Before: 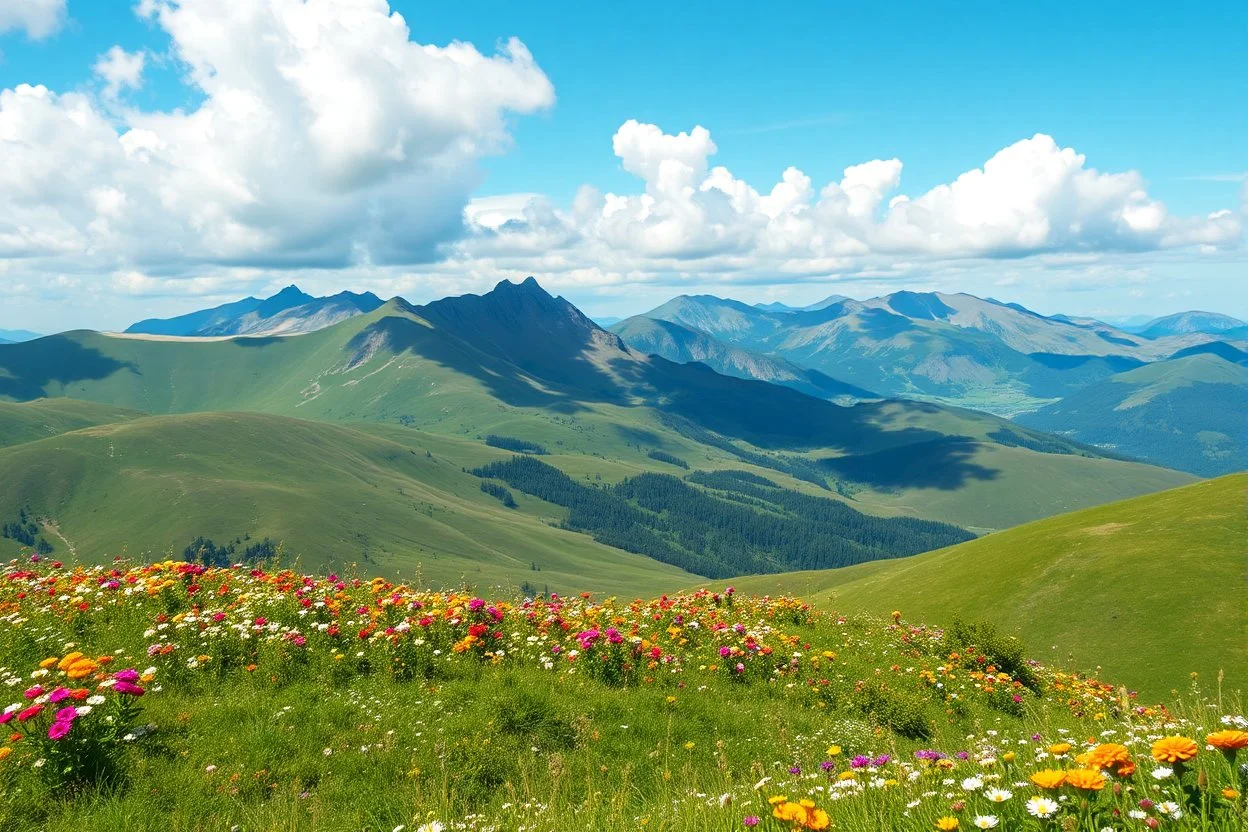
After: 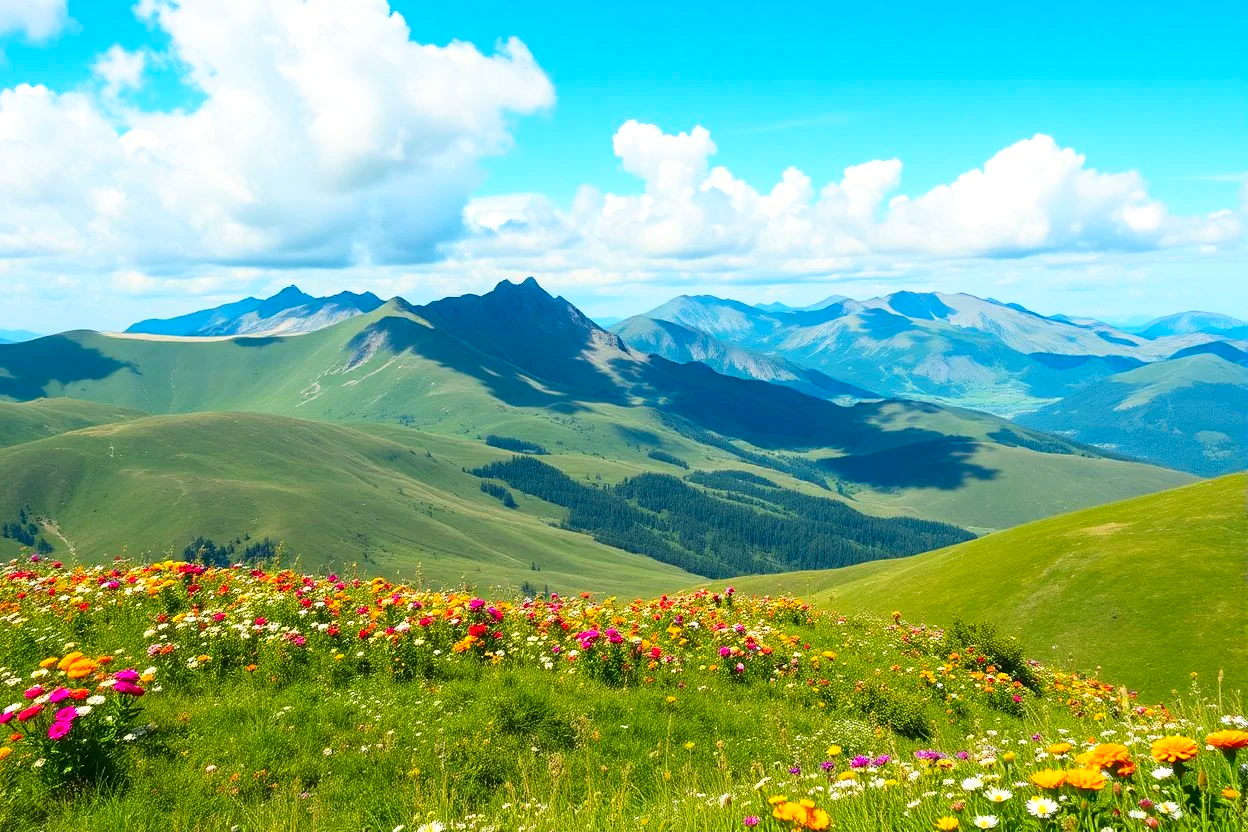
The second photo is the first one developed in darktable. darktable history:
contrast brightness saturation: contrast 0.231, brightness 0.106, saturation 0.285
